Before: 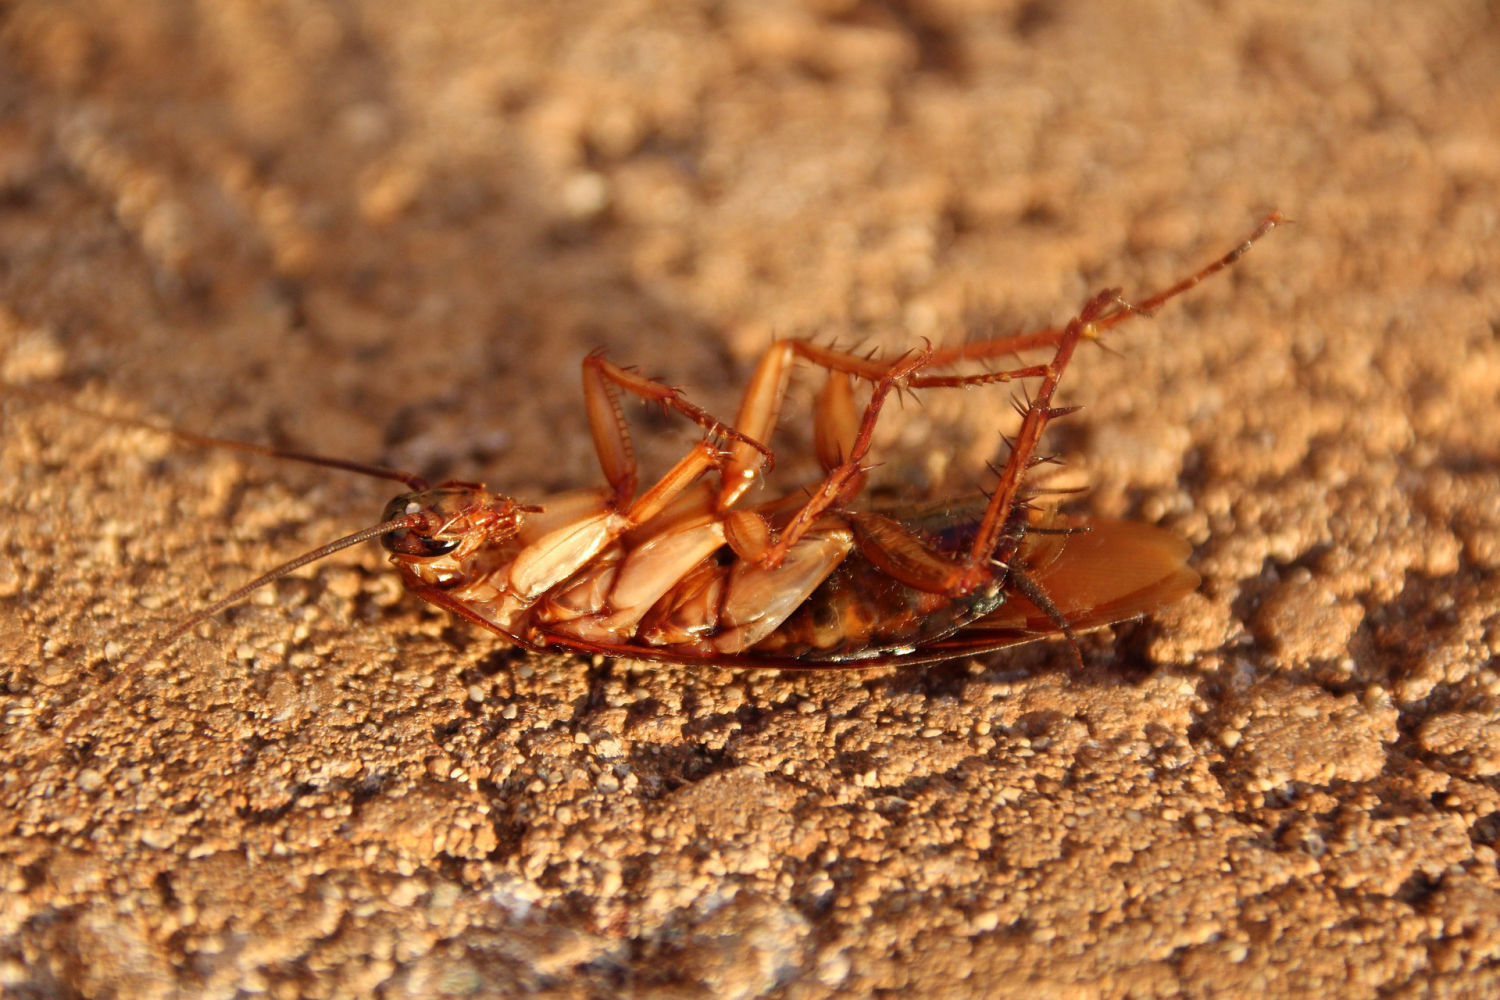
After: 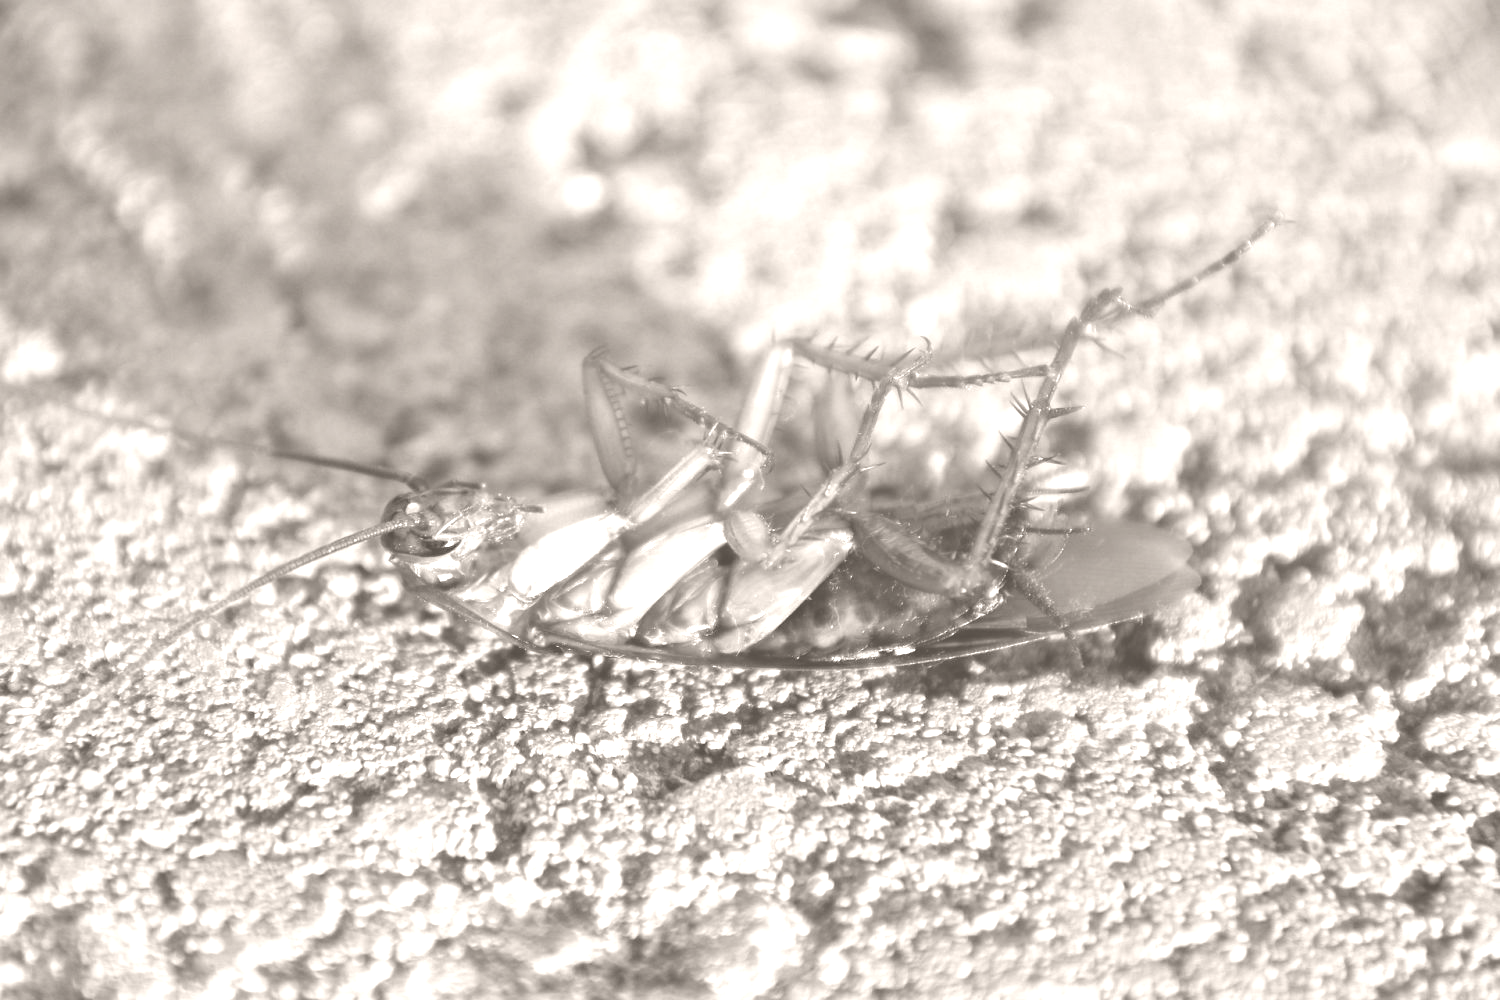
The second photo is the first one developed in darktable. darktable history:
colorize: hue 34.49°, saturation 35.33%, source mix 100%, lightness 55%, version 1
sharpen: radius 5.325, amount 0.312, threshold 26.433
